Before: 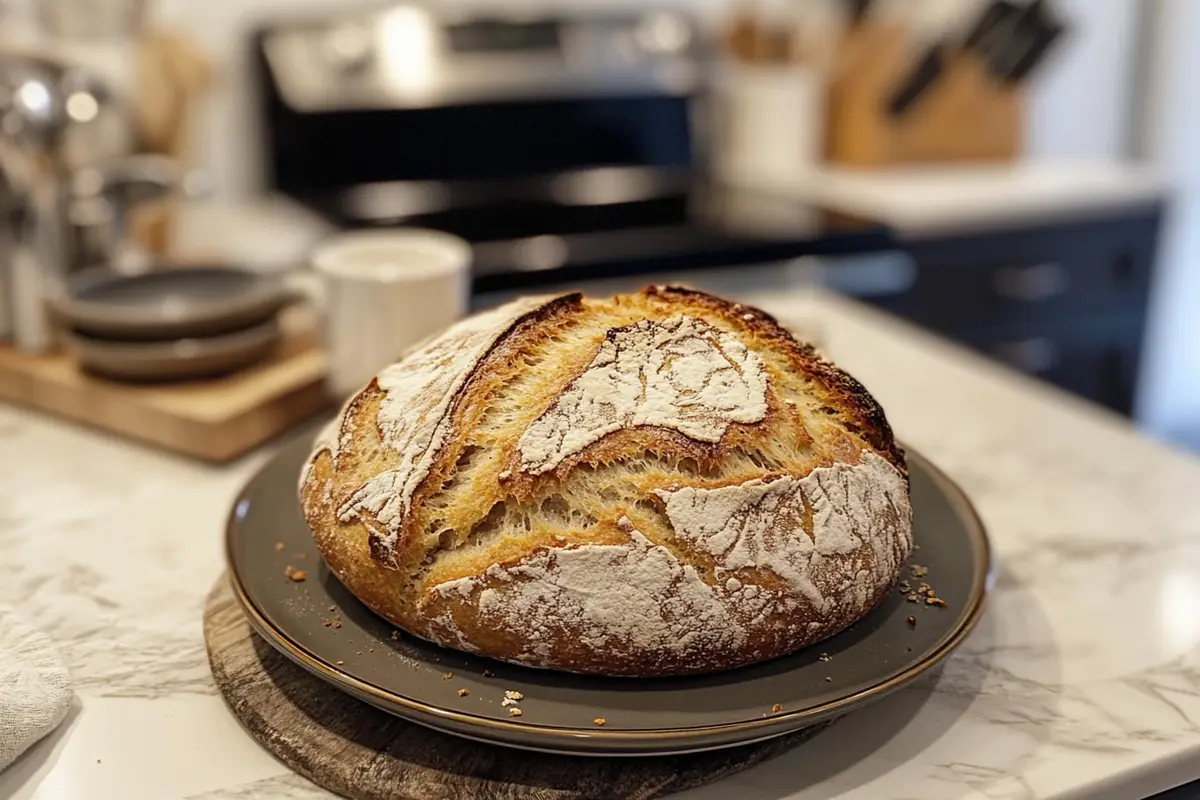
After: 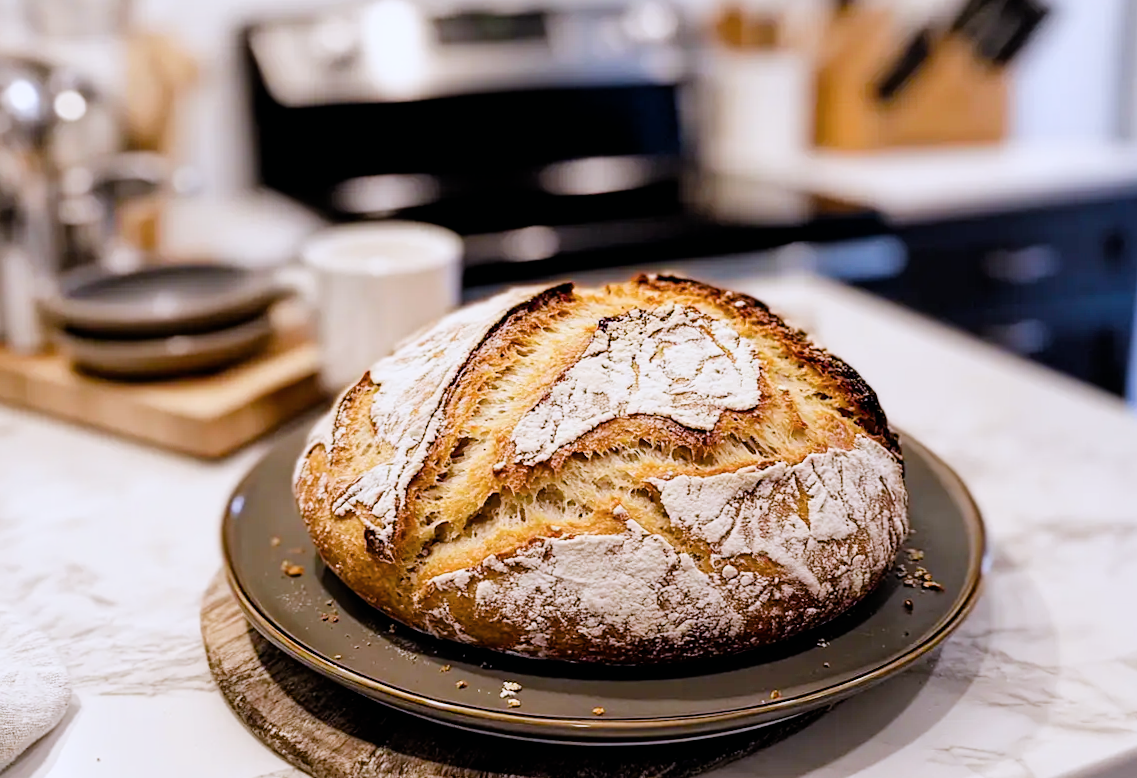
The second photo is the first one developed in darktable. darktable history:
crop: right 4.126%, bottom 0.031%
color balance rgb: perceptual saturation grading › global saturation 20%, perceptual saturation grading › highlights -25%, perceptual saturation grading › shadows 50%
exposure: black level correction 0, exposure 0.5 EV, compensate exposure bias true, compensate highlight preservation false
rotate and perspective: rotation -1°, crop left 0.011, crop right 0.989, crop top 0.025, crop bottom 0.975
white balance: red 1.004, blue 1.096
filmic rgb: black relative exposure -5 EV, white relative exposure 3.5 EV, hardness 3.19, contrast 1.2, highlights saturation mix -50%
color correction: highlights a* -0.137, highlights b* -5.91, shadows a* -0.137, shadows b* -0.137
